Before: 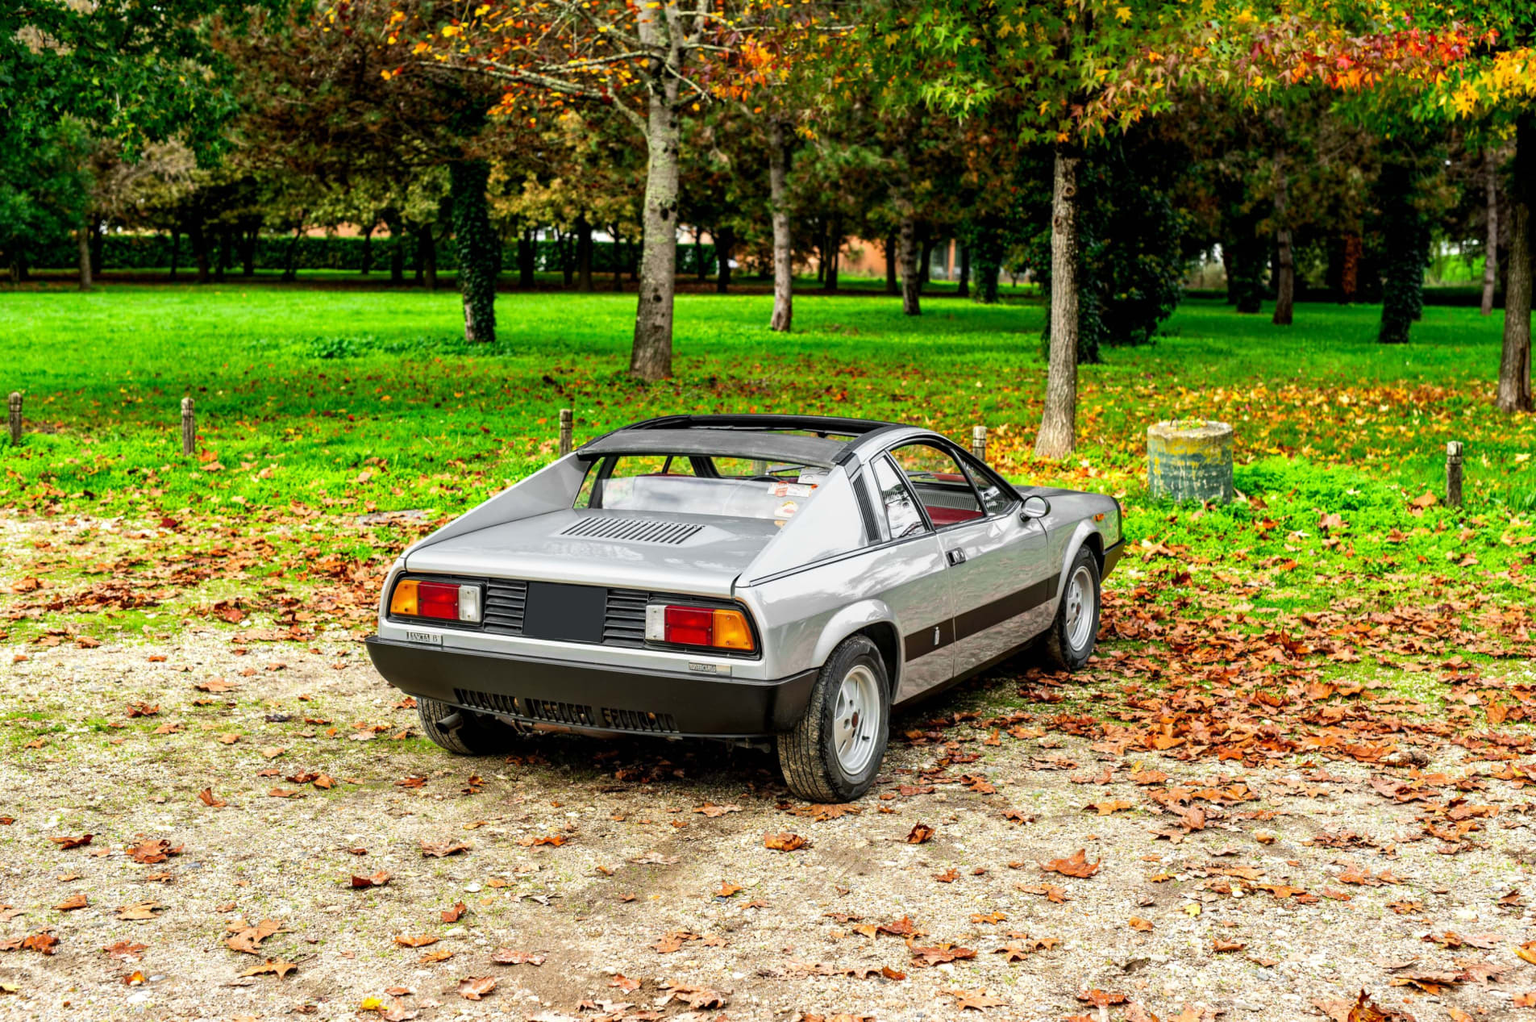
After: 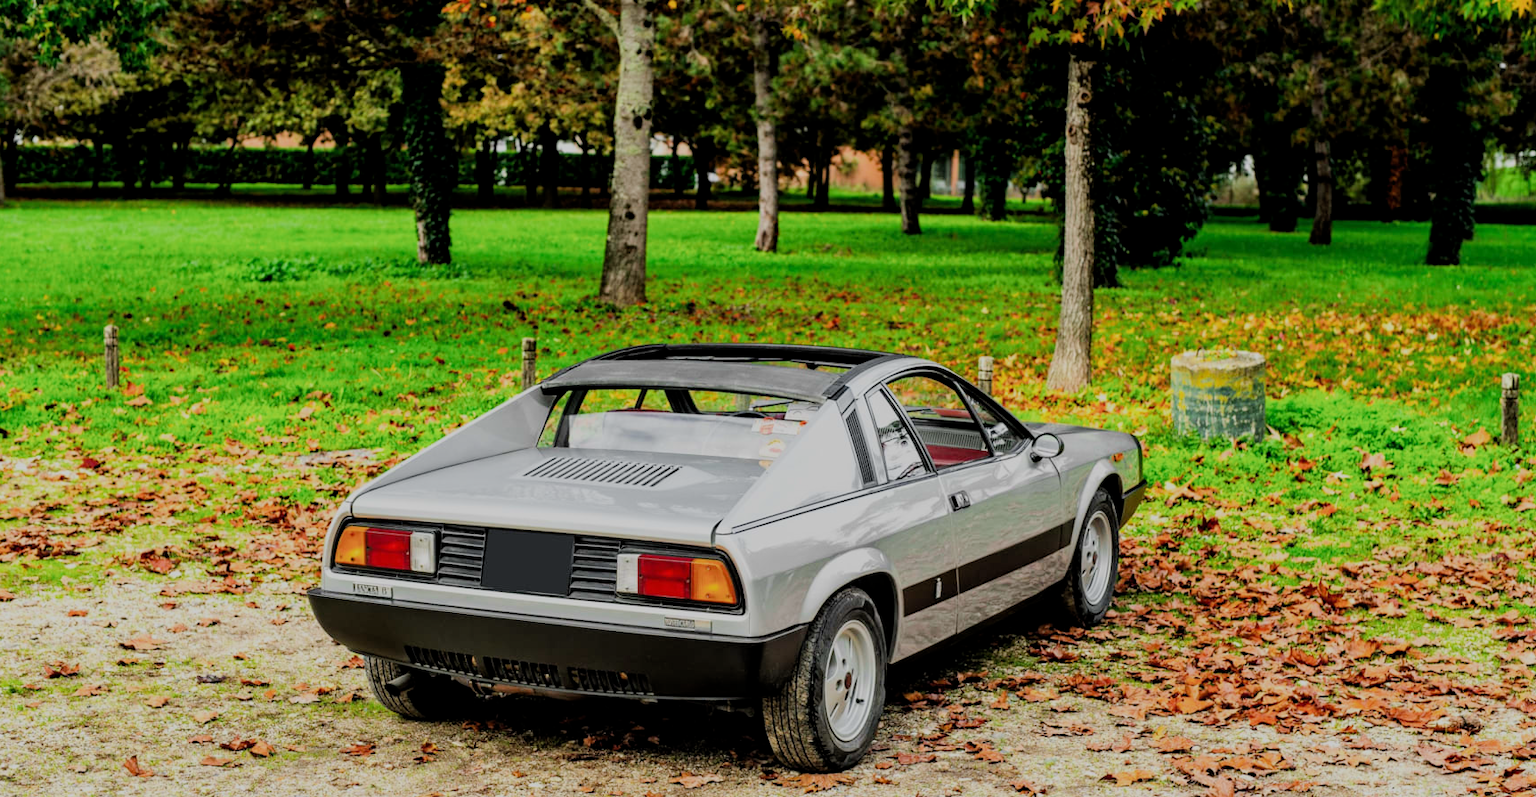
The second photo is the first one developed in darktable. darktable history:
crop: left 5.692%, top 10.142%, right 3.73%, bottom 19.068%
filmic rgb: middle gray luminance 29.73%, black relative exposure -8.99 EV, white relative exposure 7 EV, target black luminance 0%, hardness 2.97, latitude 1.15%, contrast 0.963, highlights saturation mix 5.69%, shadows ↔ highlights balance 12%
